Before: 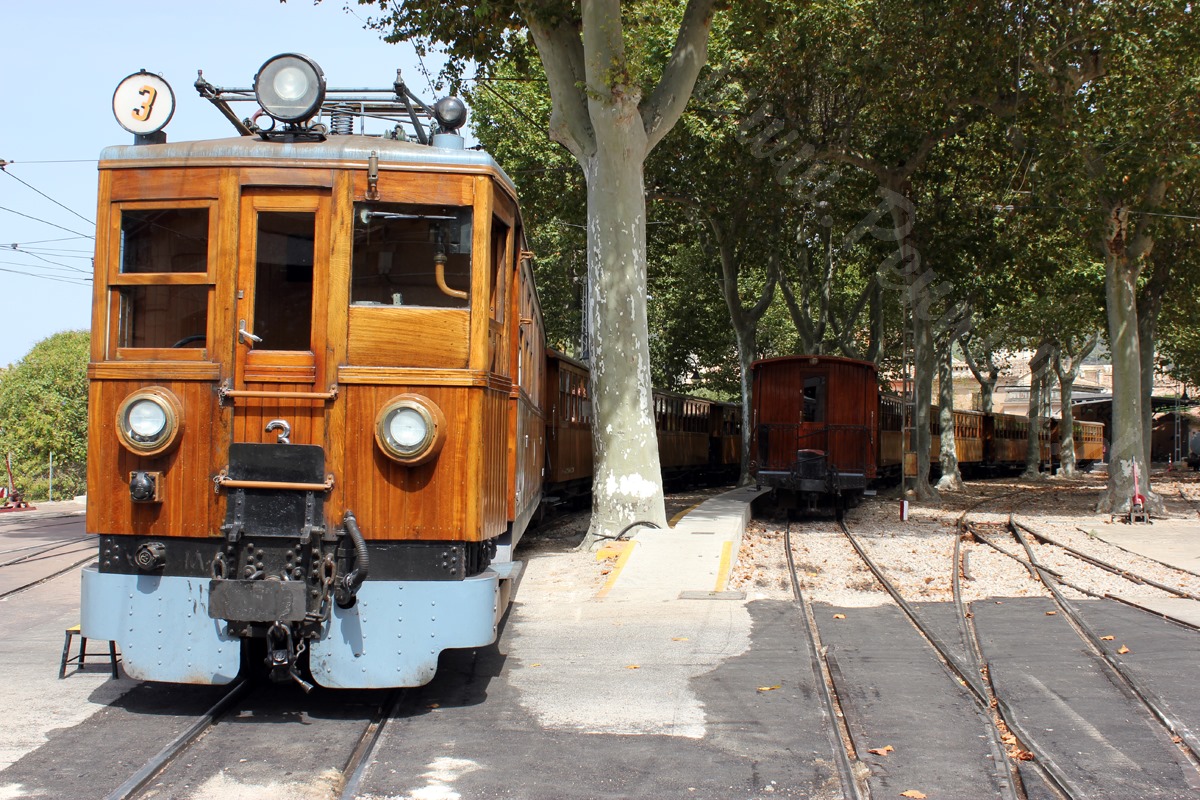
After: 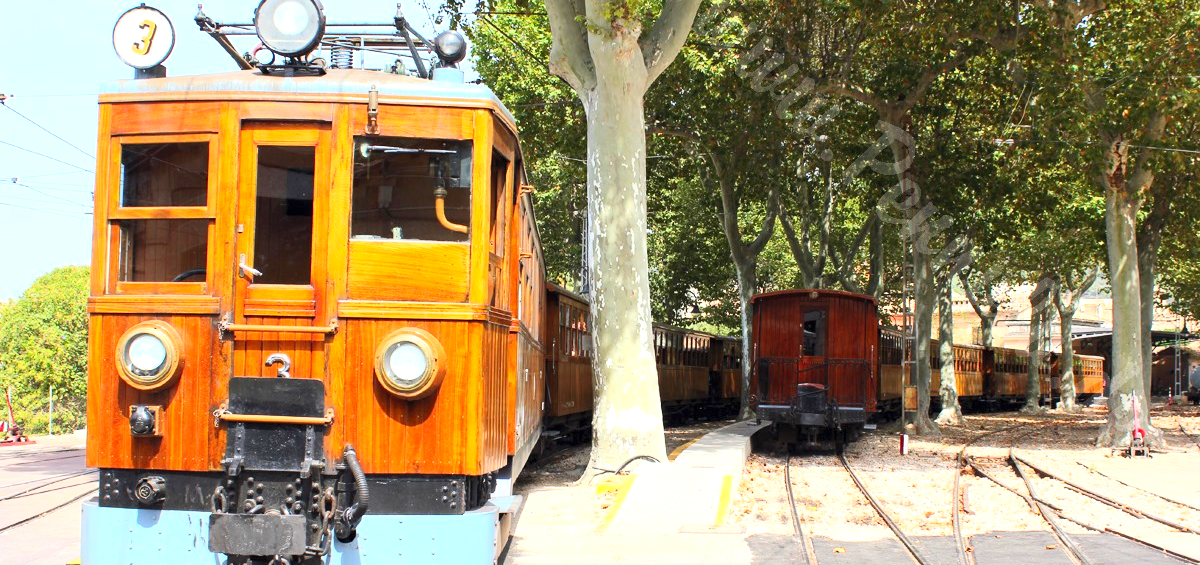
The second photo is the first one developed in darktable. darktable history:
exposure: exposure 0.6 EV, compensate highlight preservation false
contrast brightness saturation: contrast 0.24, brightness 0.26, saturation 0.39
crop and rotate: top 8.293%, bottom 20.996%
